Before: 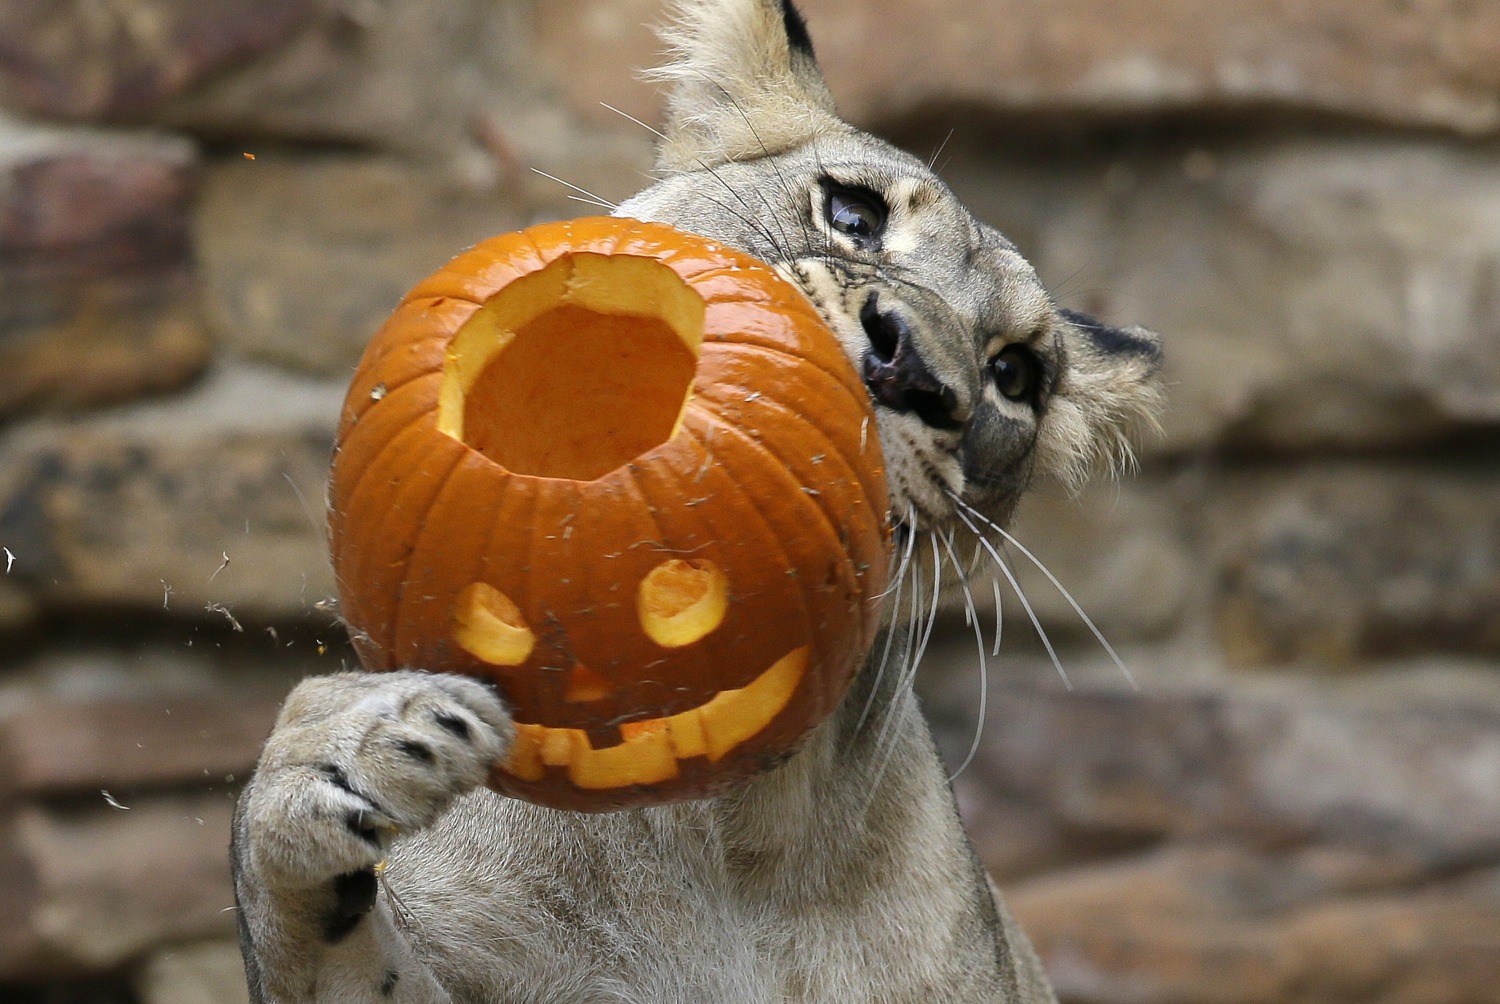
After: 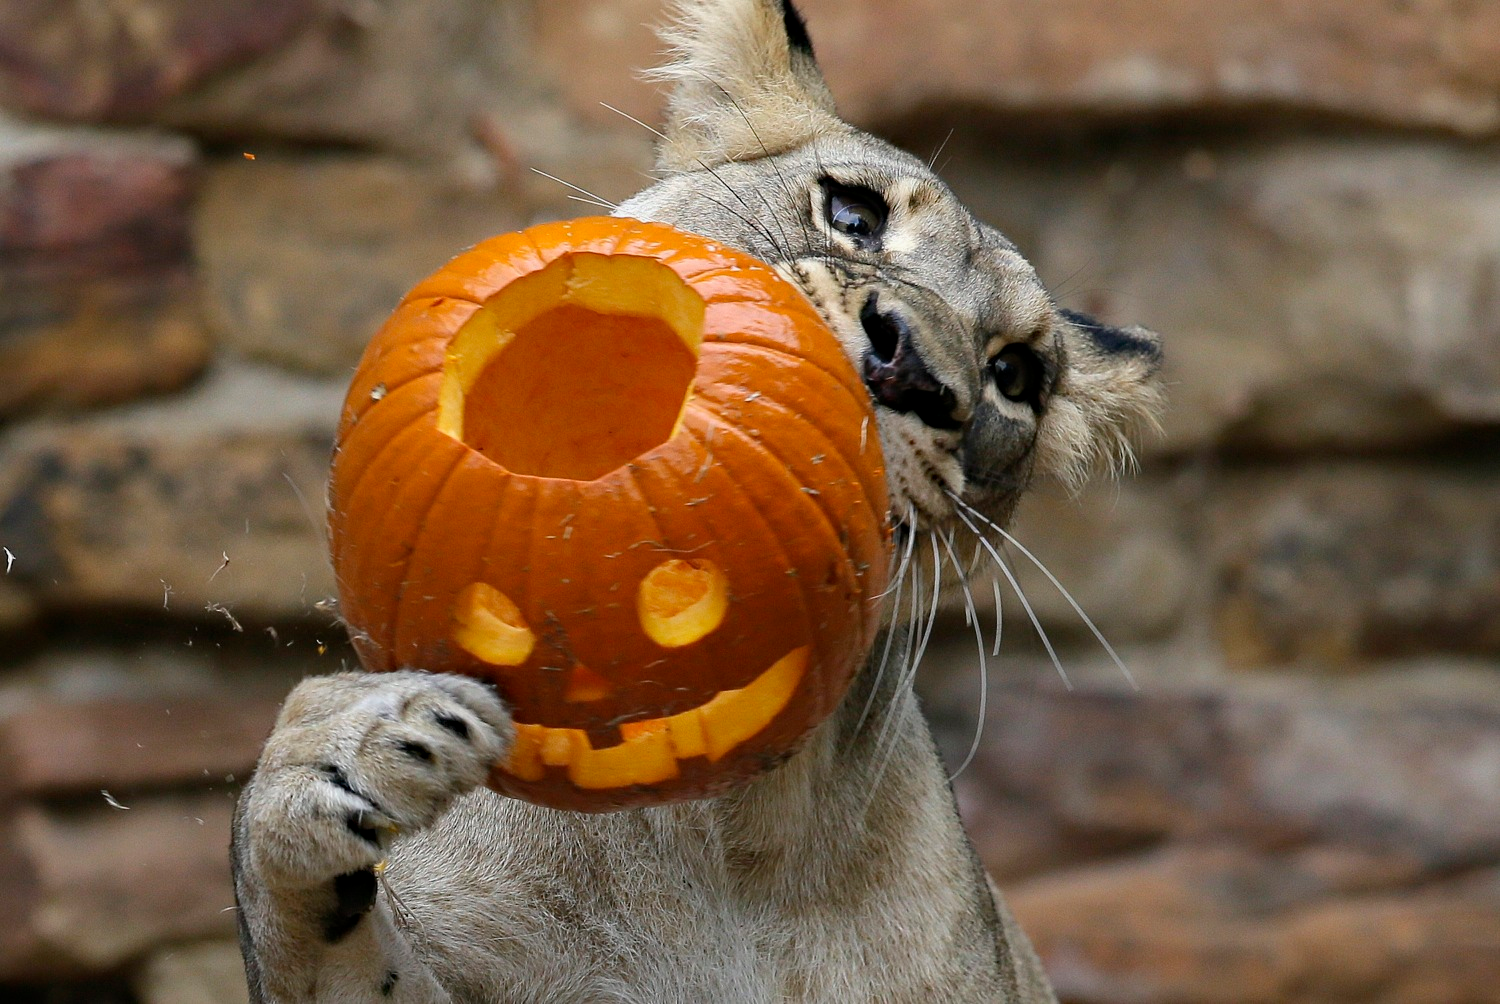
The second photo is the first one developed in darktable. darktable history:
haze removal: compatibility mode true, adaptive false
exposure: exposure -0.153 EV, compensate exposure bias true, compensate highlight preservation false
